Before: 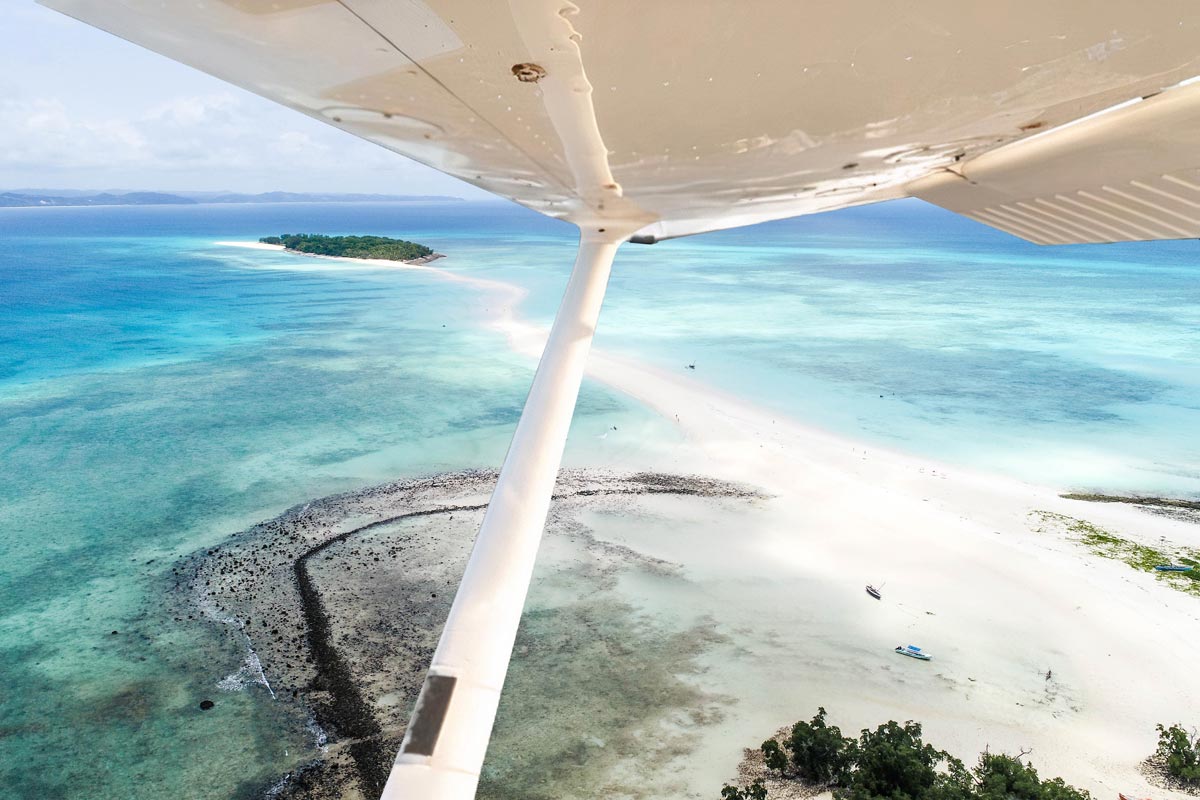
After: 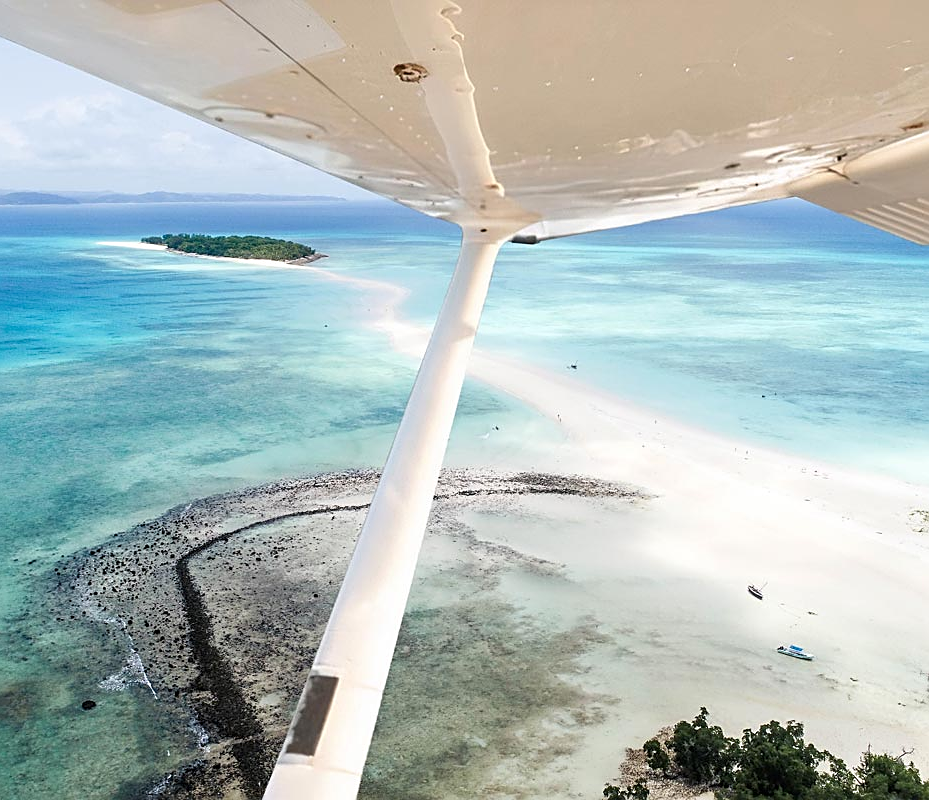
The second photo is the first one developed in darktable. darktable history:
sharpen: on, module defaults
crop: left 9.901%, right 12.647%
